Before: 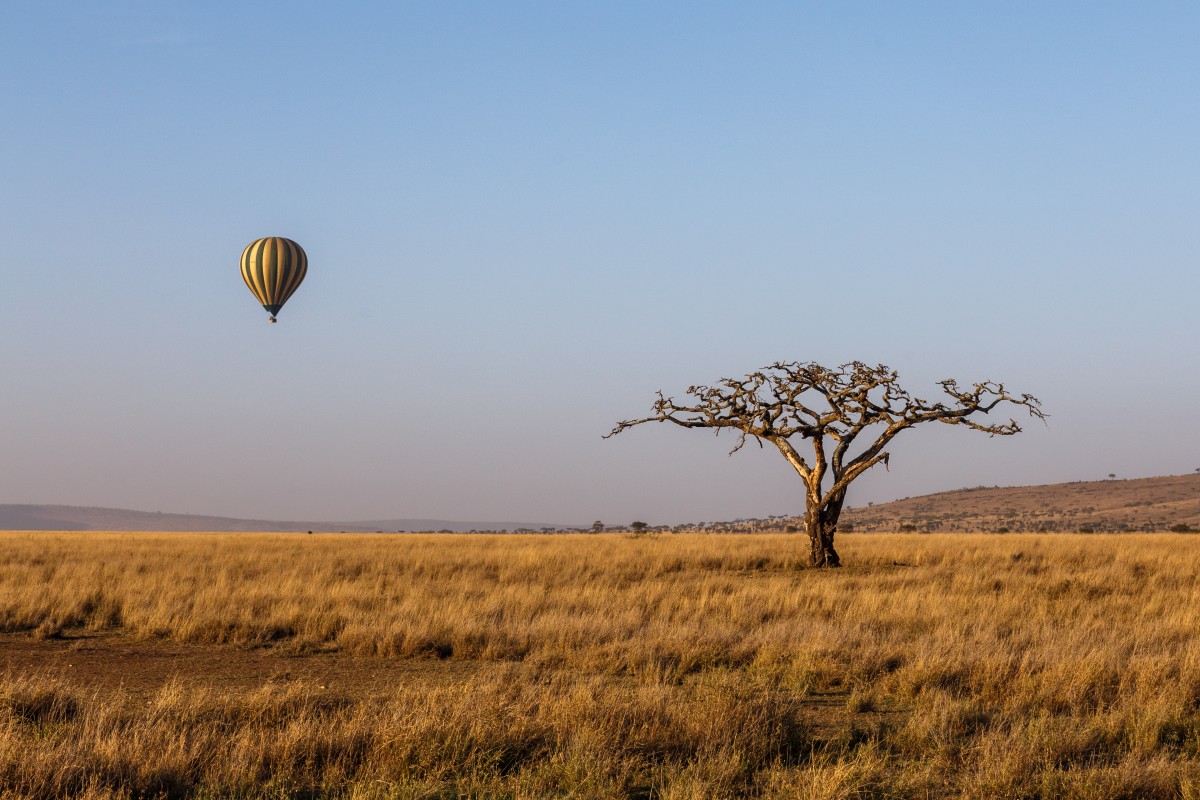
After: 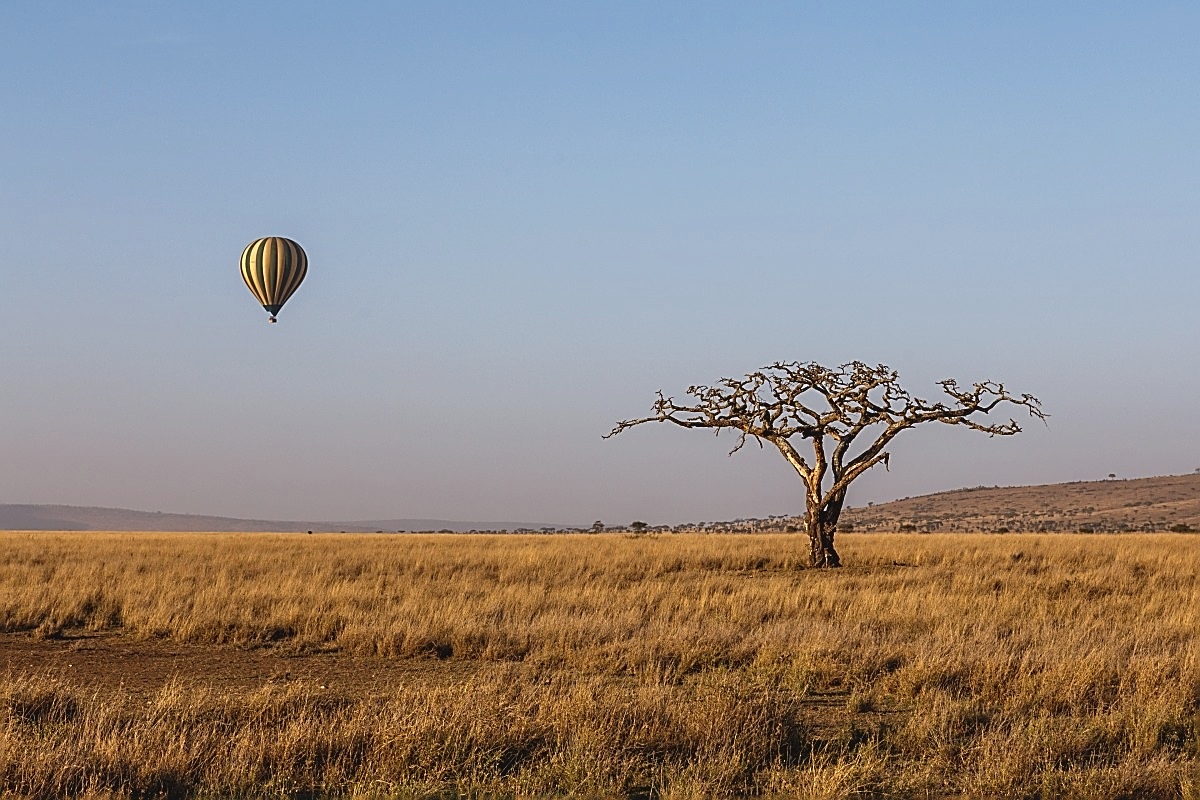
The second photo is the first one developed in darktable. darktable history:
sharpen: radius 1.673, amount 1.279
contrast brightness saturation: contrast -0.09, saturation -0.096
